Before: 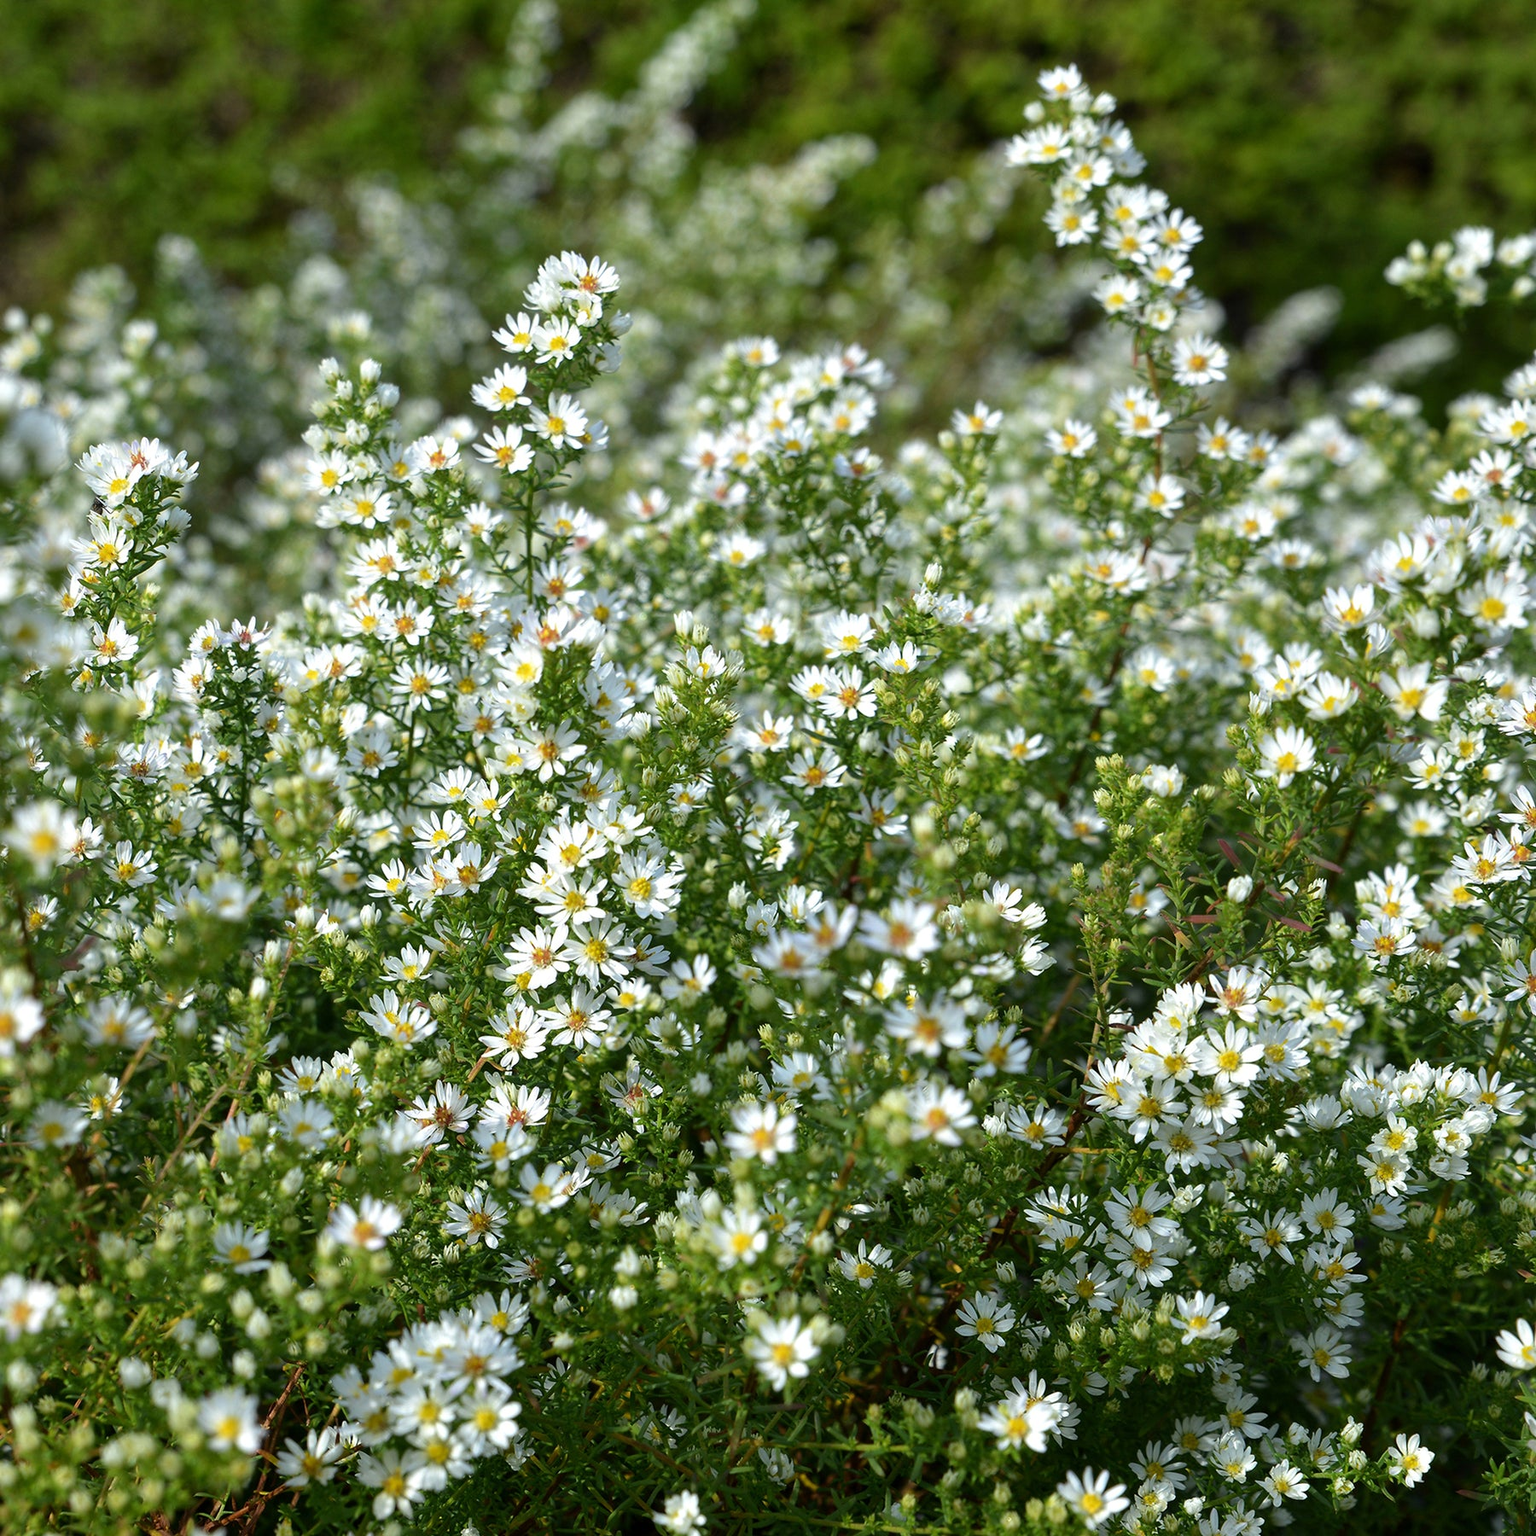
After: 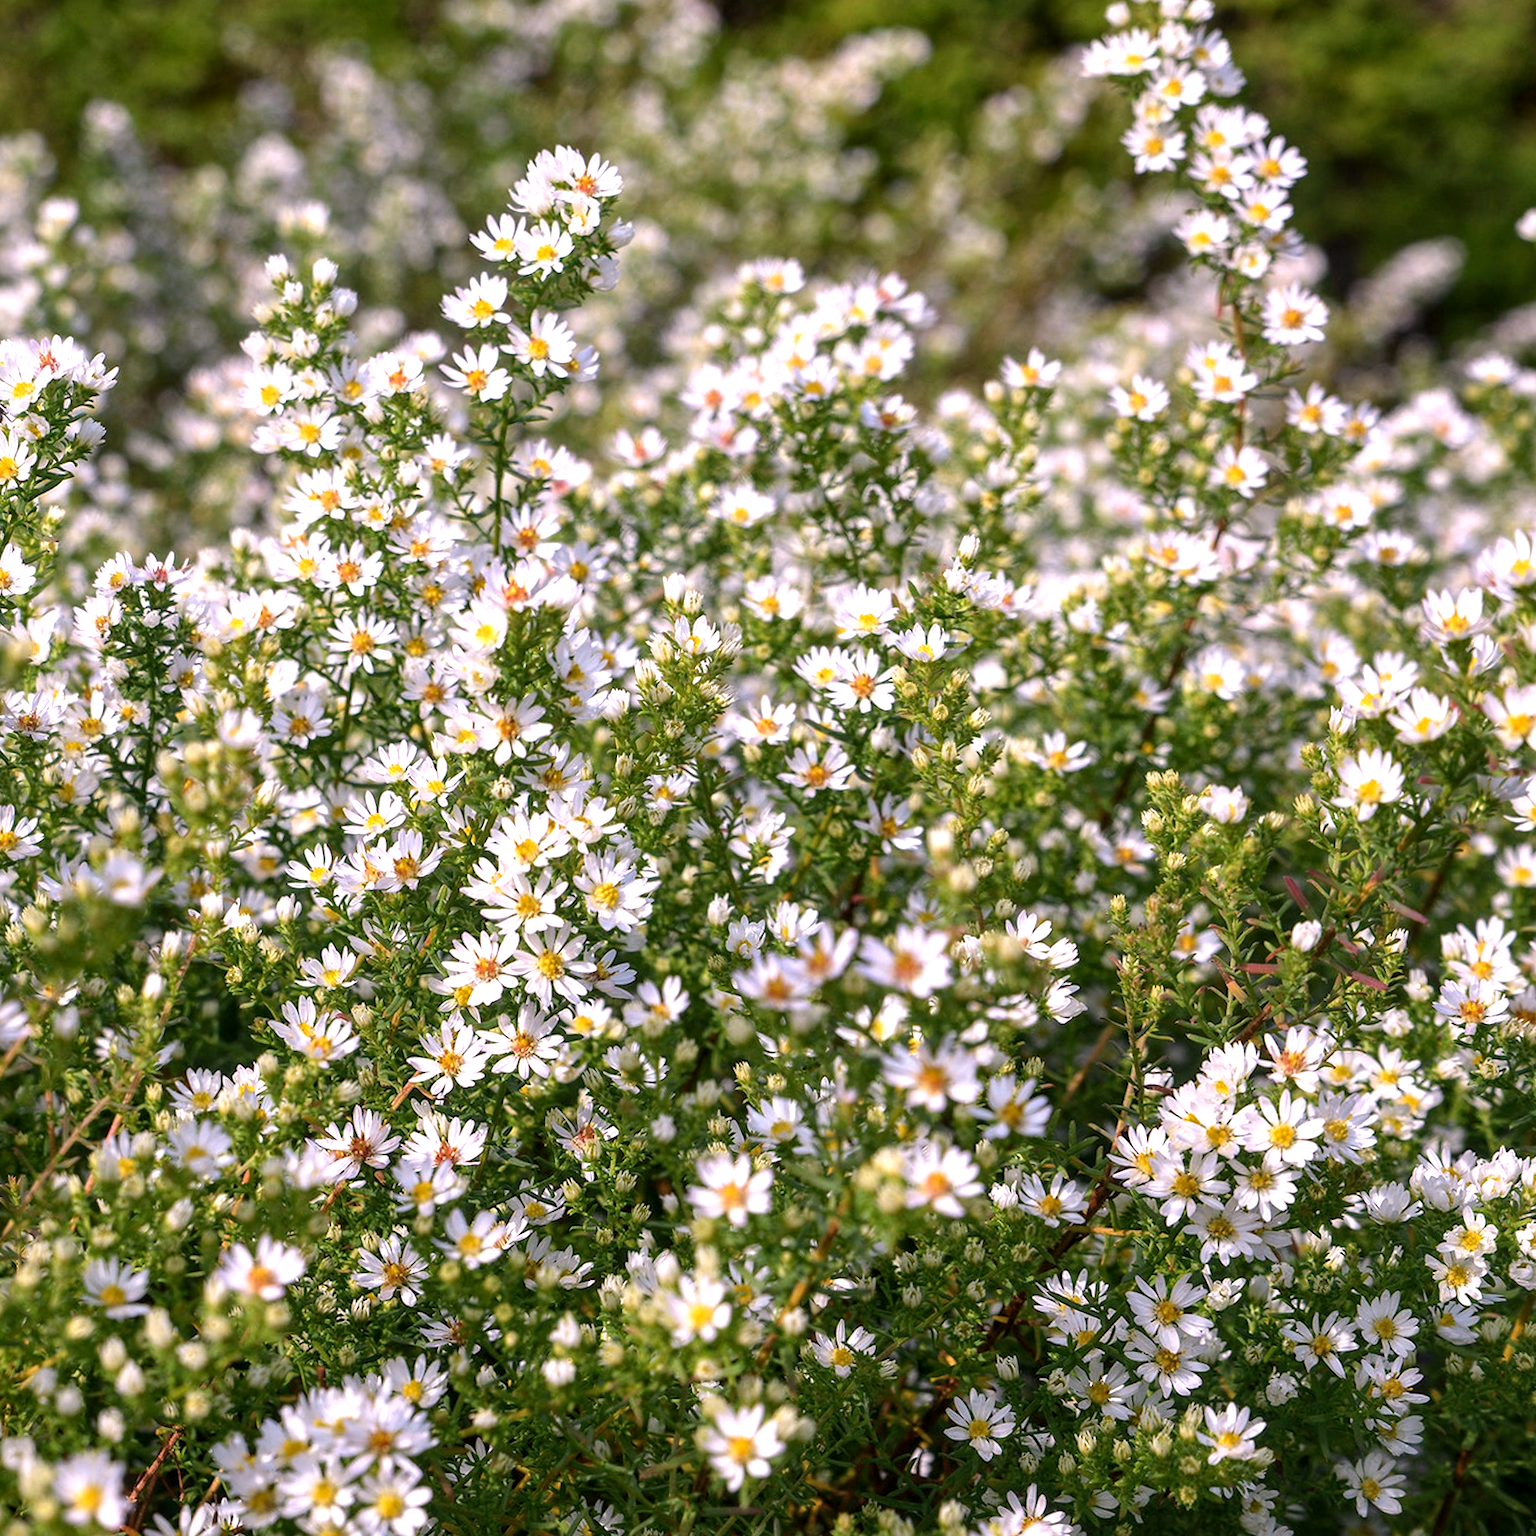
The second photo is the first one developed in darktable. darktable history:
white balance: red 1.188, blue 1.11
exposure: exposure 0.15 EV, compensate highlight preservation false
local contrast: on, module defaults
crop and rotate: angle -3.27°, left 5.211%, top 5.211%, right 4.607%, bottom 4.607%
